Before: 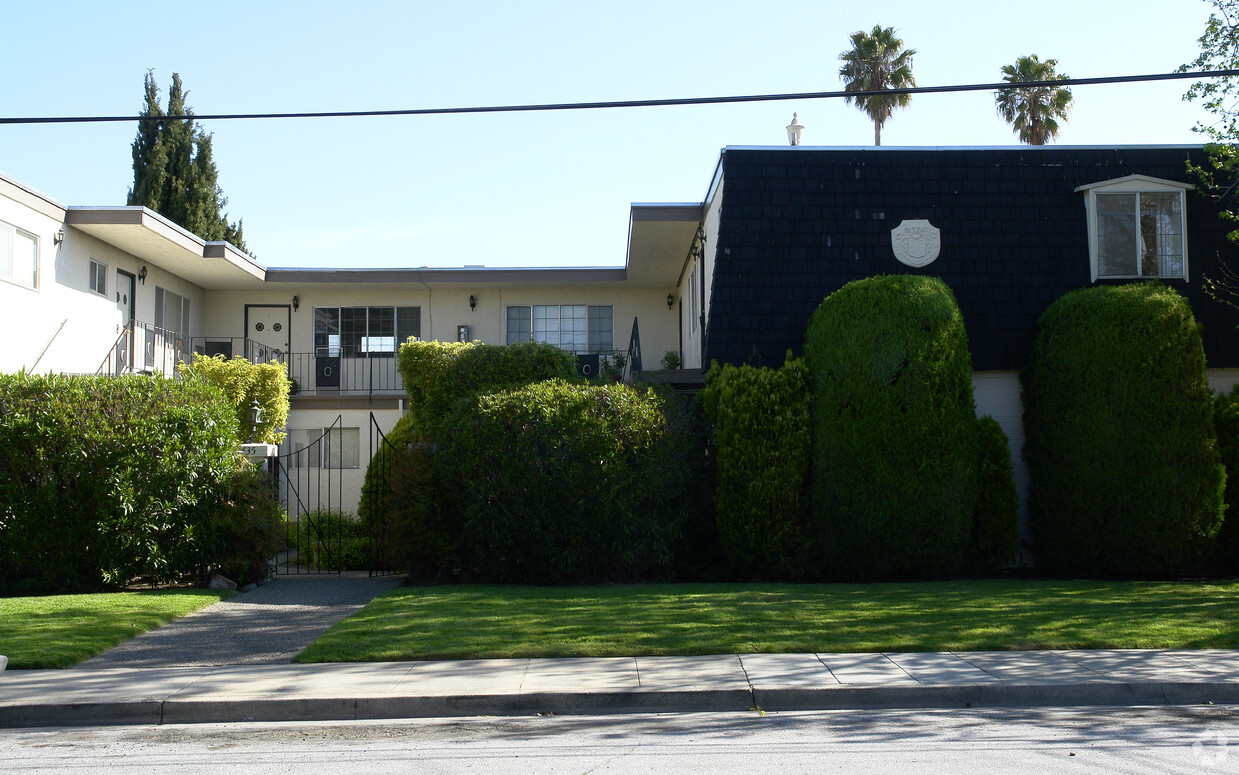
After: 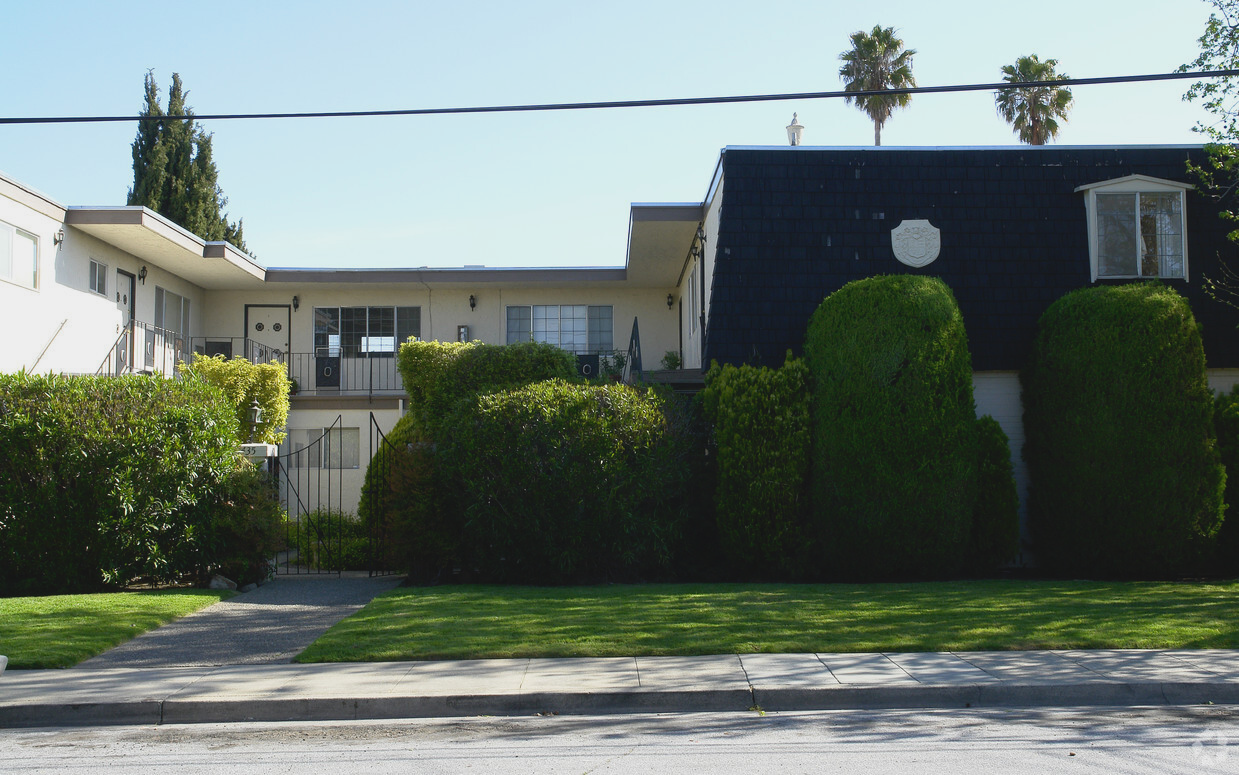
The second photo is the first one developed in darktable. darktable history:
contrast brightness saturation: contrast -0.12
